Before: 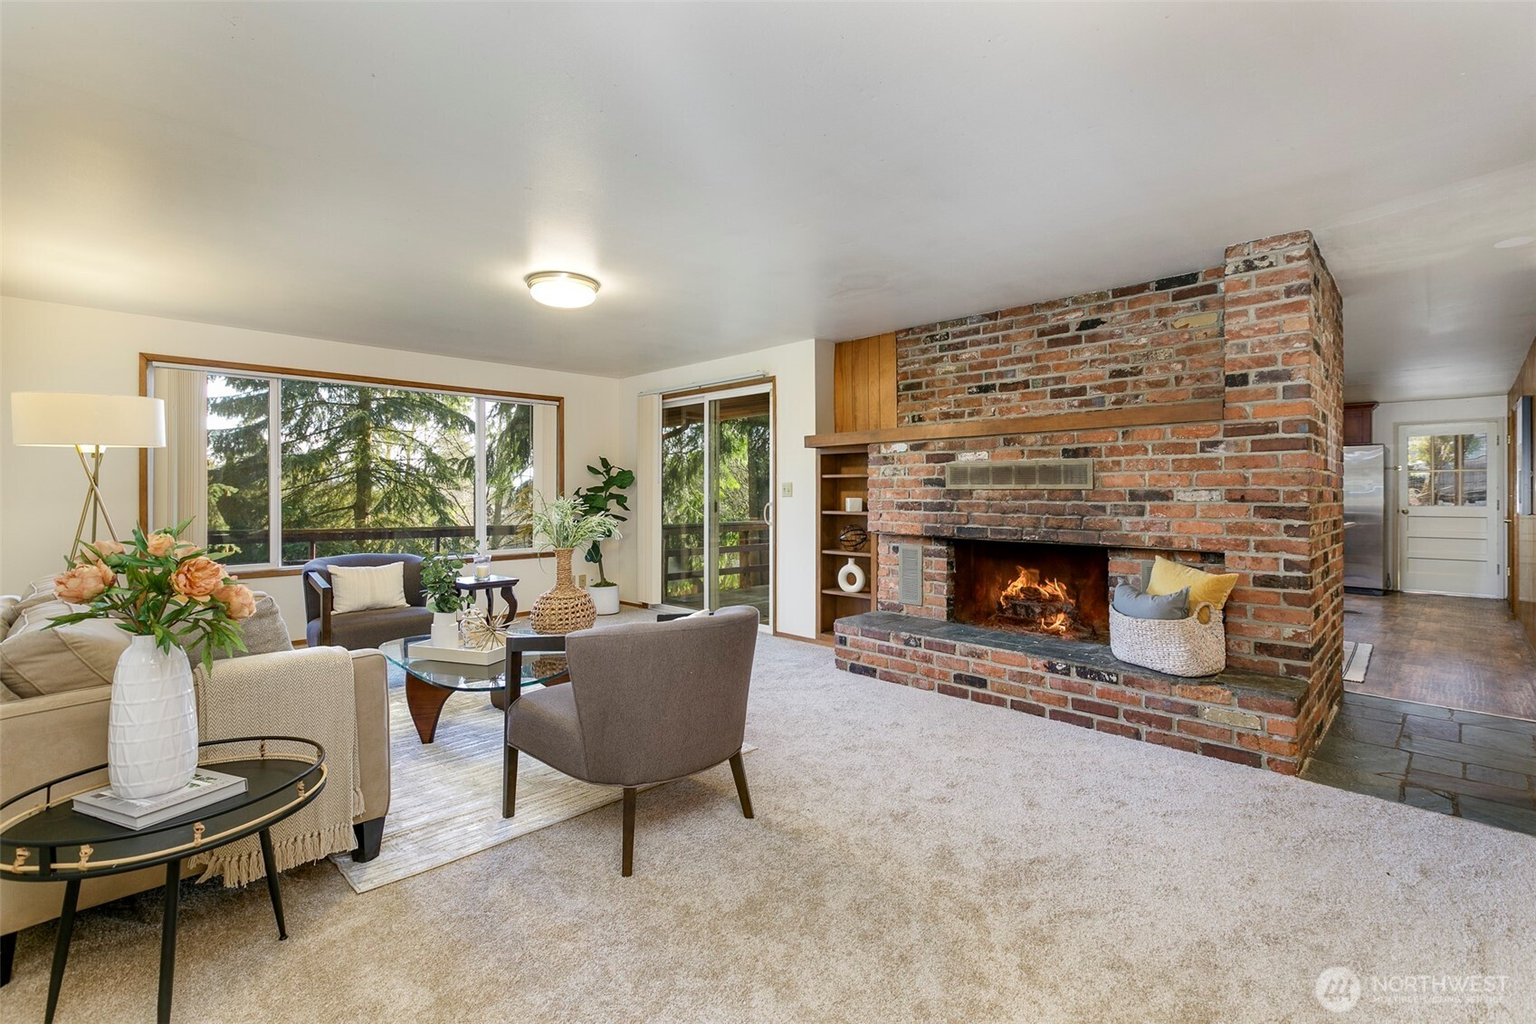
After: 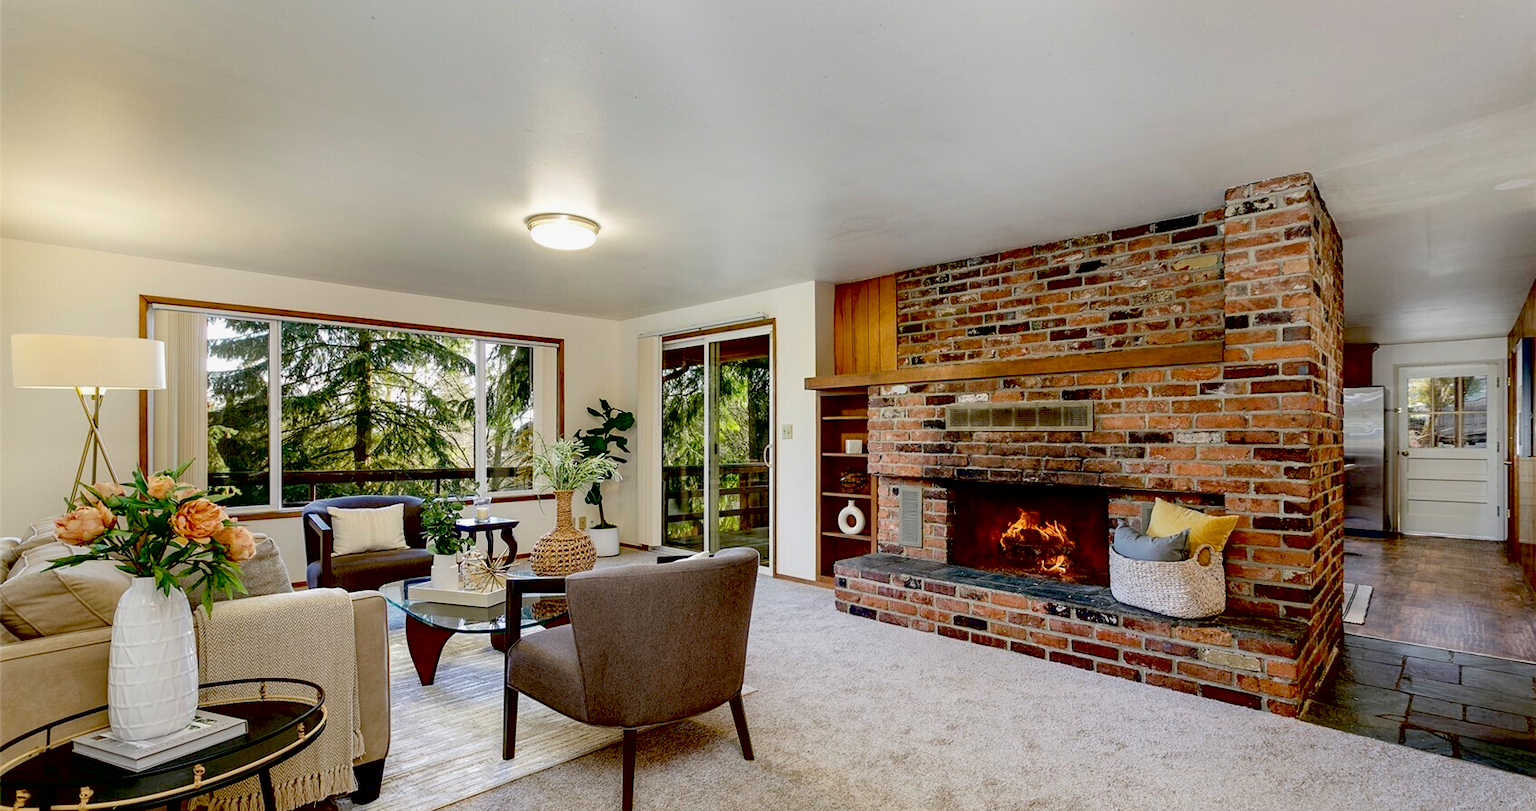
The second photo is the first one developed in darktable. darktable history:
local contrast: mode bilateral grid, contrast 100, coarseness 100, detail 94%, midtone range 0.2
crop and rotate: top 5.667%, bottom 14.937%
exposure: black level correction 0.056, exposure -0.039 EV, compensate highlight preservation false
